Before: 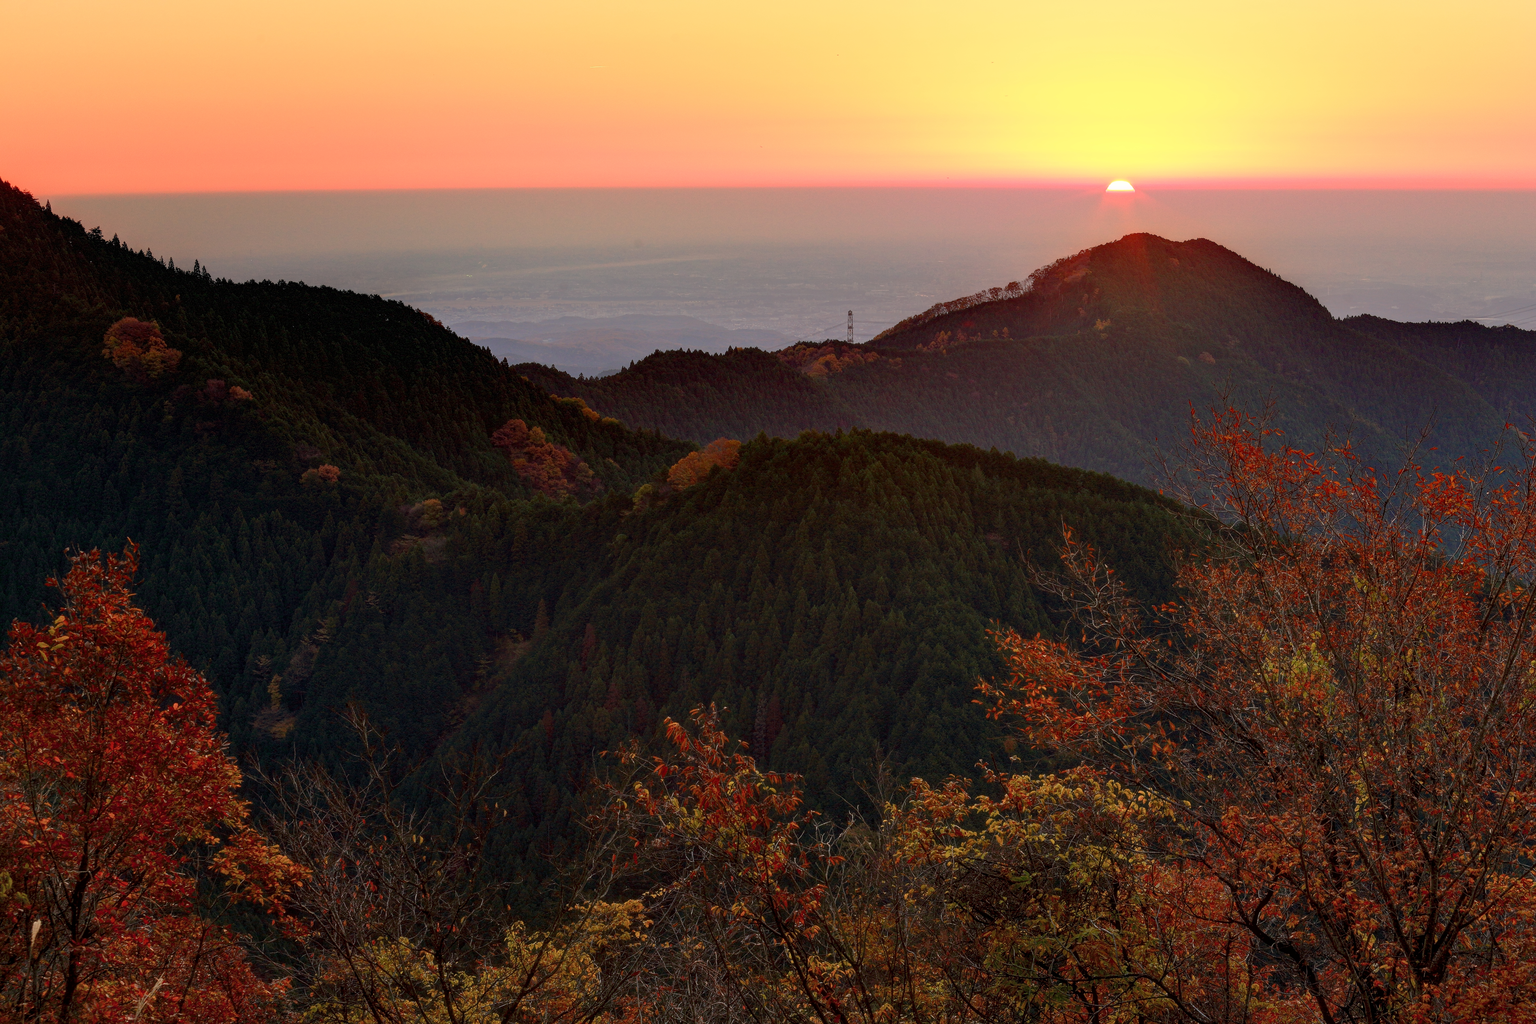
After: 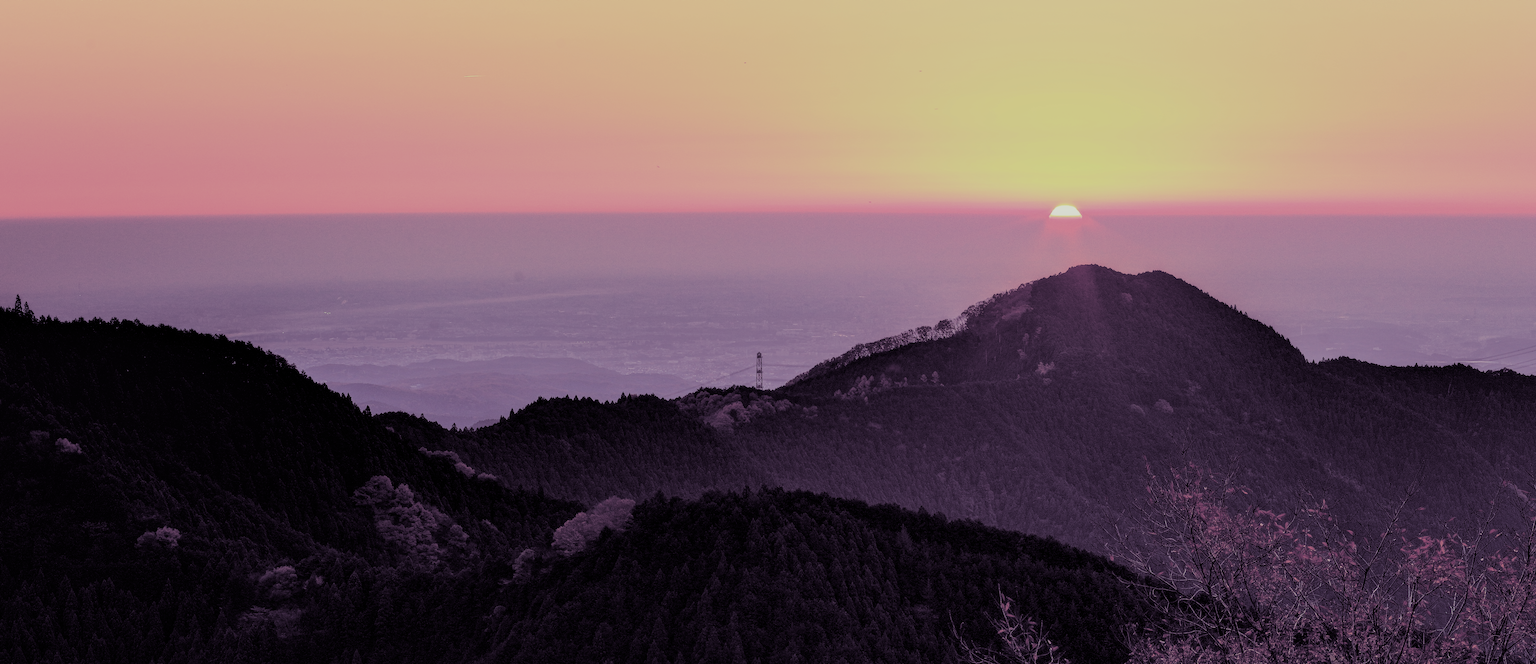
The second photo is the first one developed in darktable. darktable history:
split-toning: shadows › hue 266.4°, shadows › saturation 0.4, highlights › hue 61.2°, highlights › saturation 0.3, compress 0%
crop and rotate: left 11.812%, bottom 42.776%
filmic rgb: black relative exposure -7.65 EV, white relative exposure 4.56 EV, hardness 3.61
color correction: highlights a* -2.73, highlights b* -2.09, shadows a* 2.41, shadows b* 2.73
white balance: emerald 1
local contrast: on, module defaults
color calibration: illuminant same as pipeline (D50), adaptation none (bypass)
